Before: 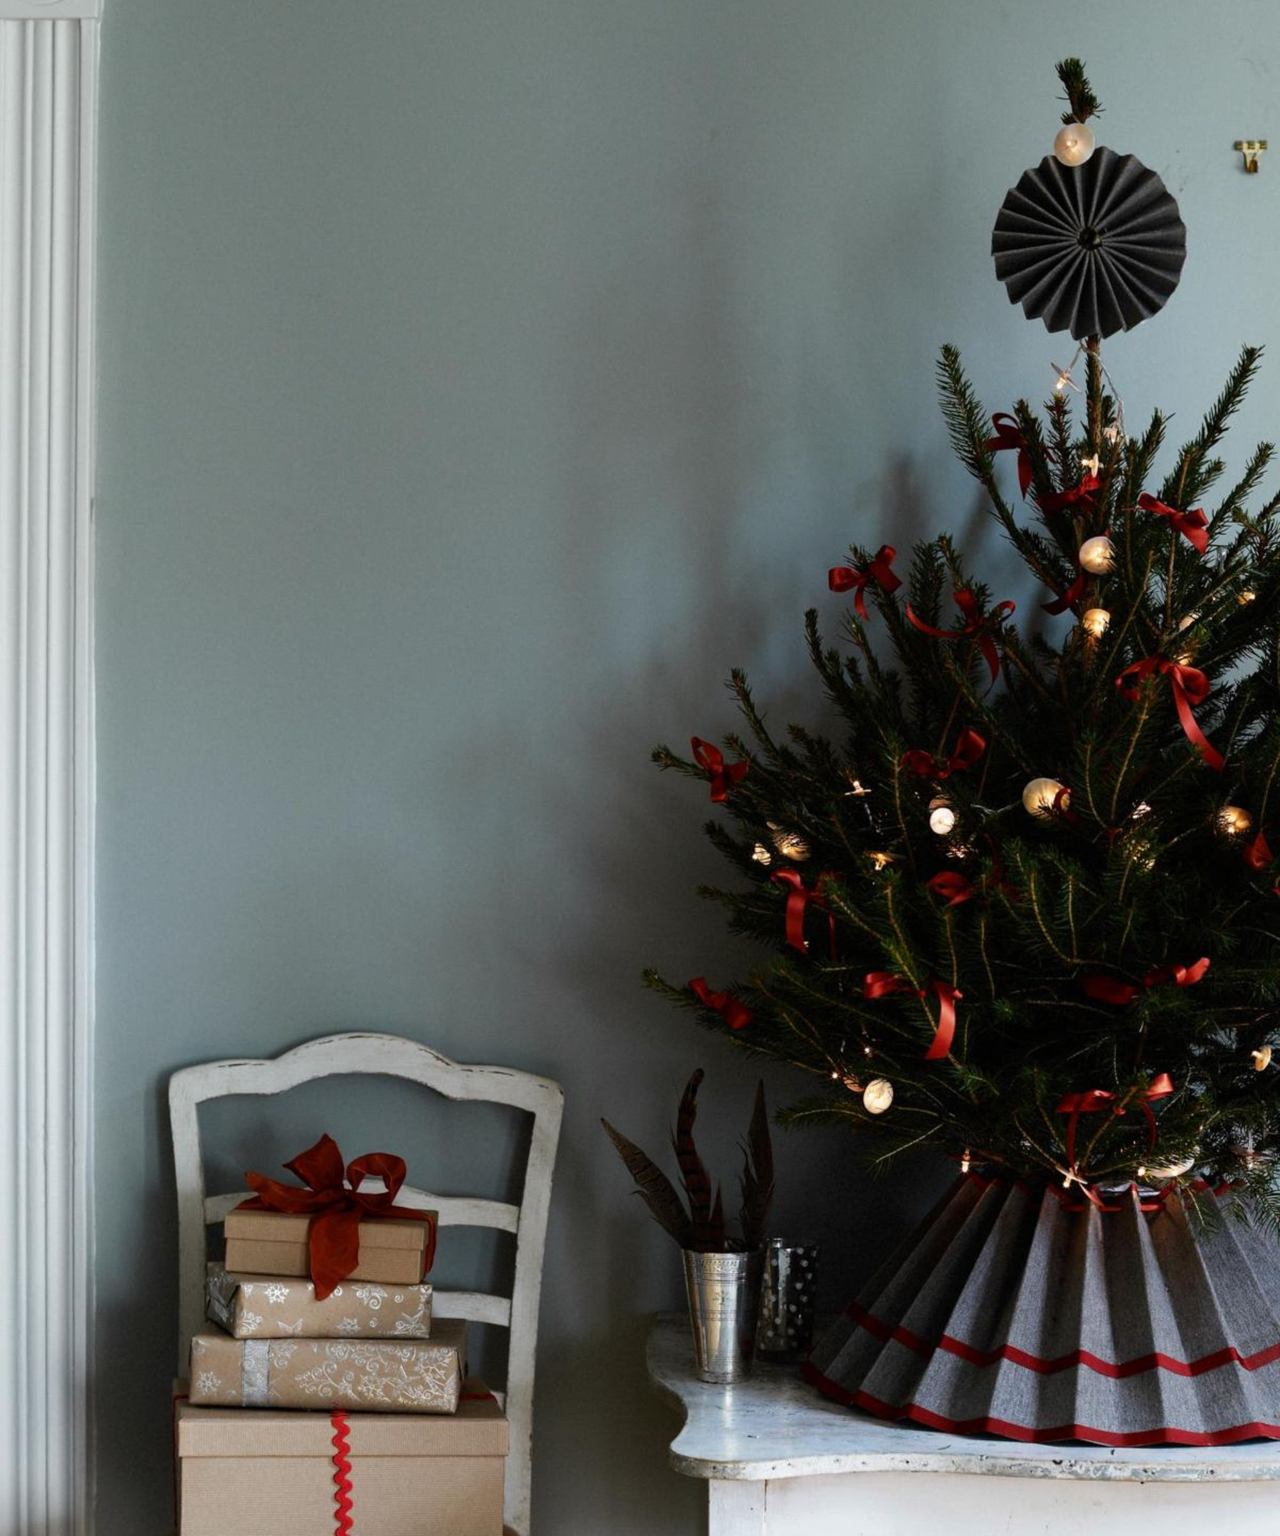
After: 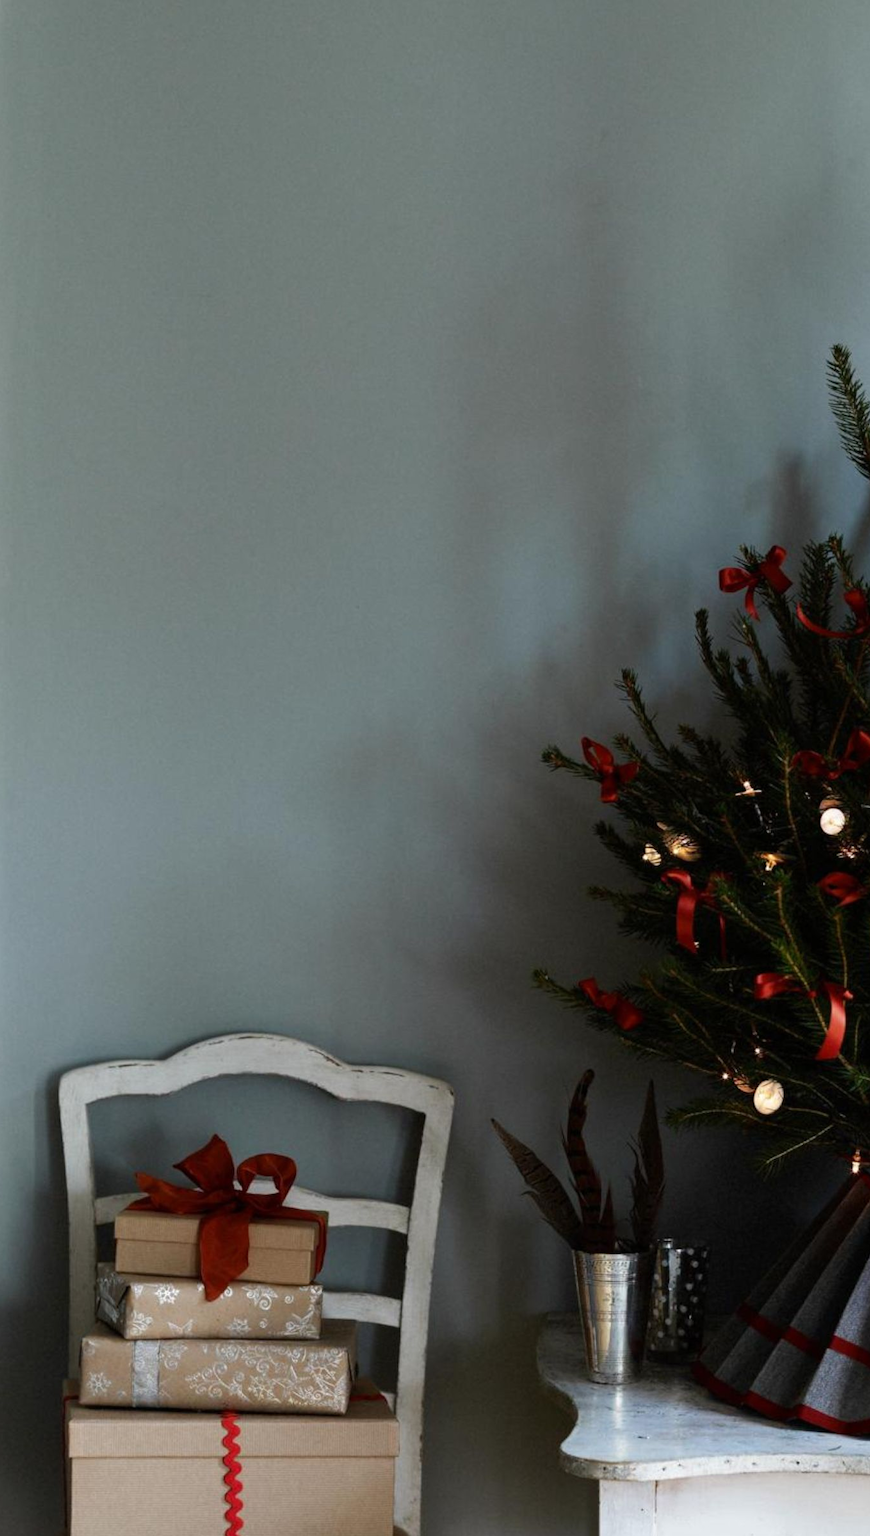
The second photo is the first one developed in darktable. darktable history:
crop and rotate: left 8.632%, right 23.403%
